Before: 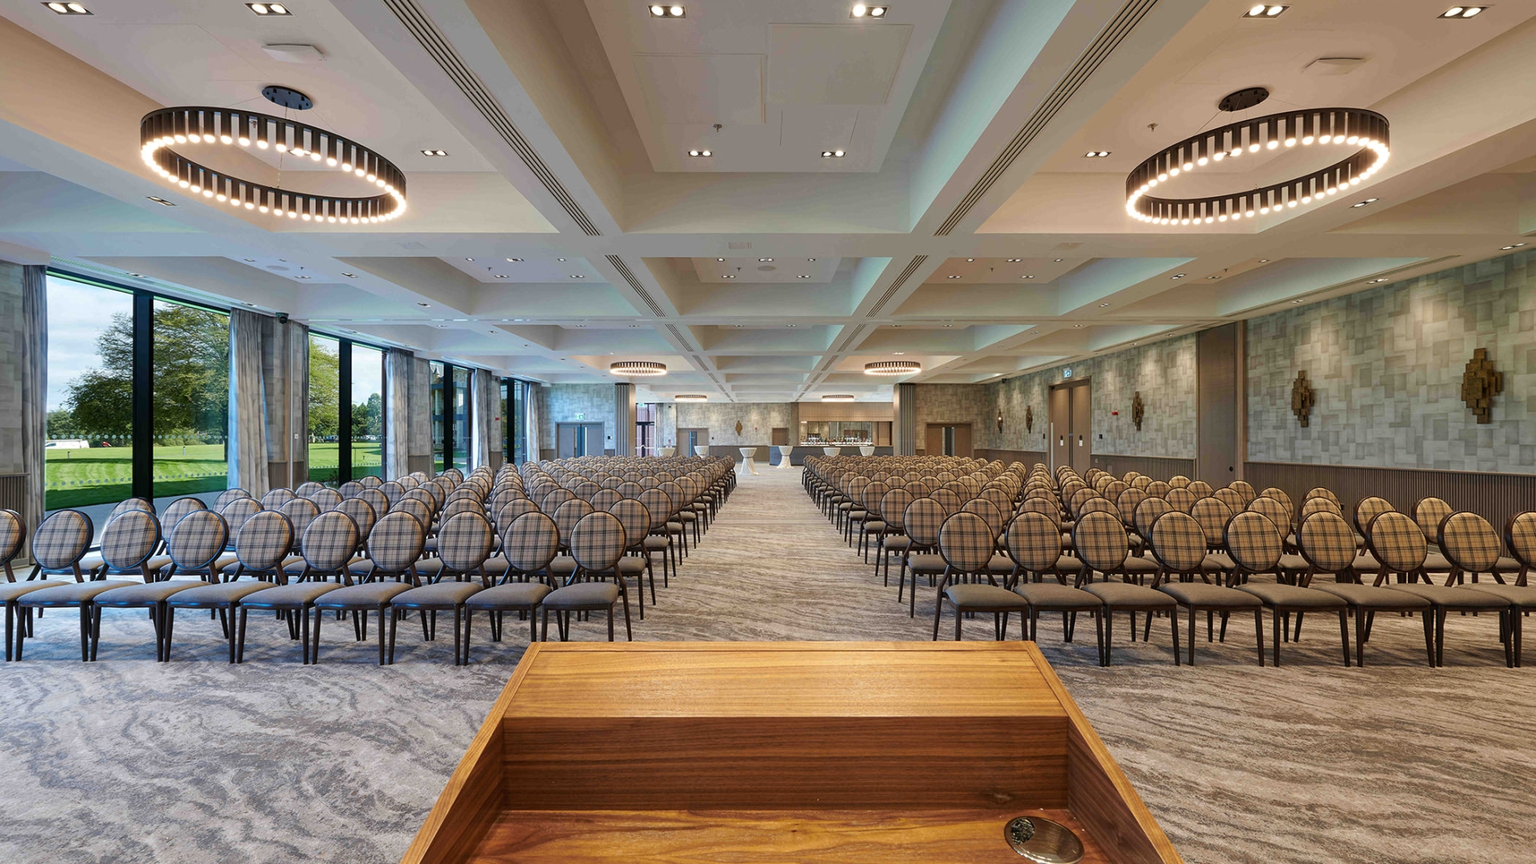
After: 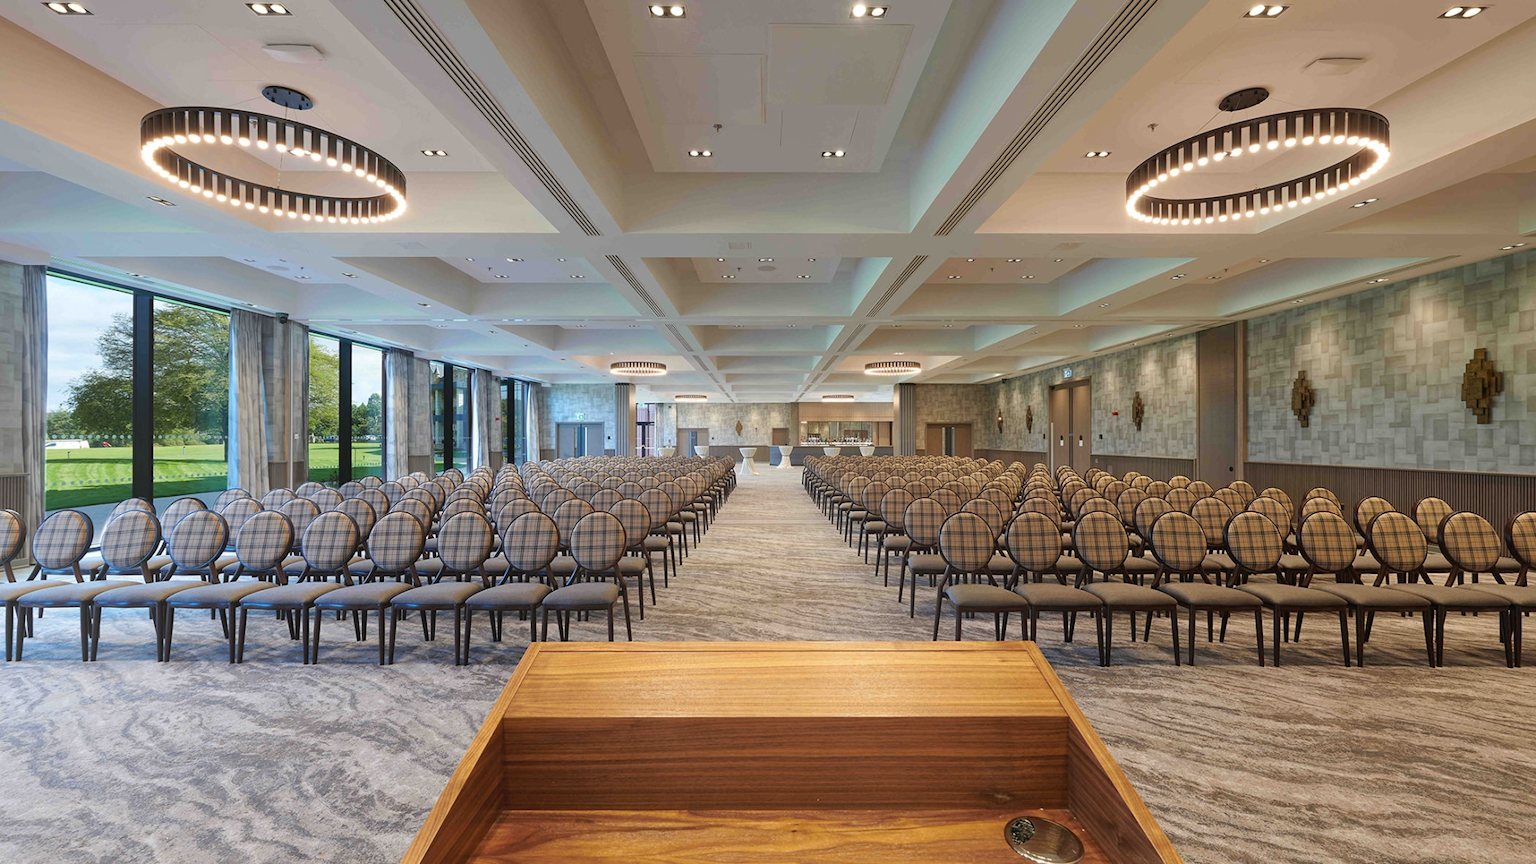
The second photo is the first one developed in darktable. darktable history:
bloom: size 40%
